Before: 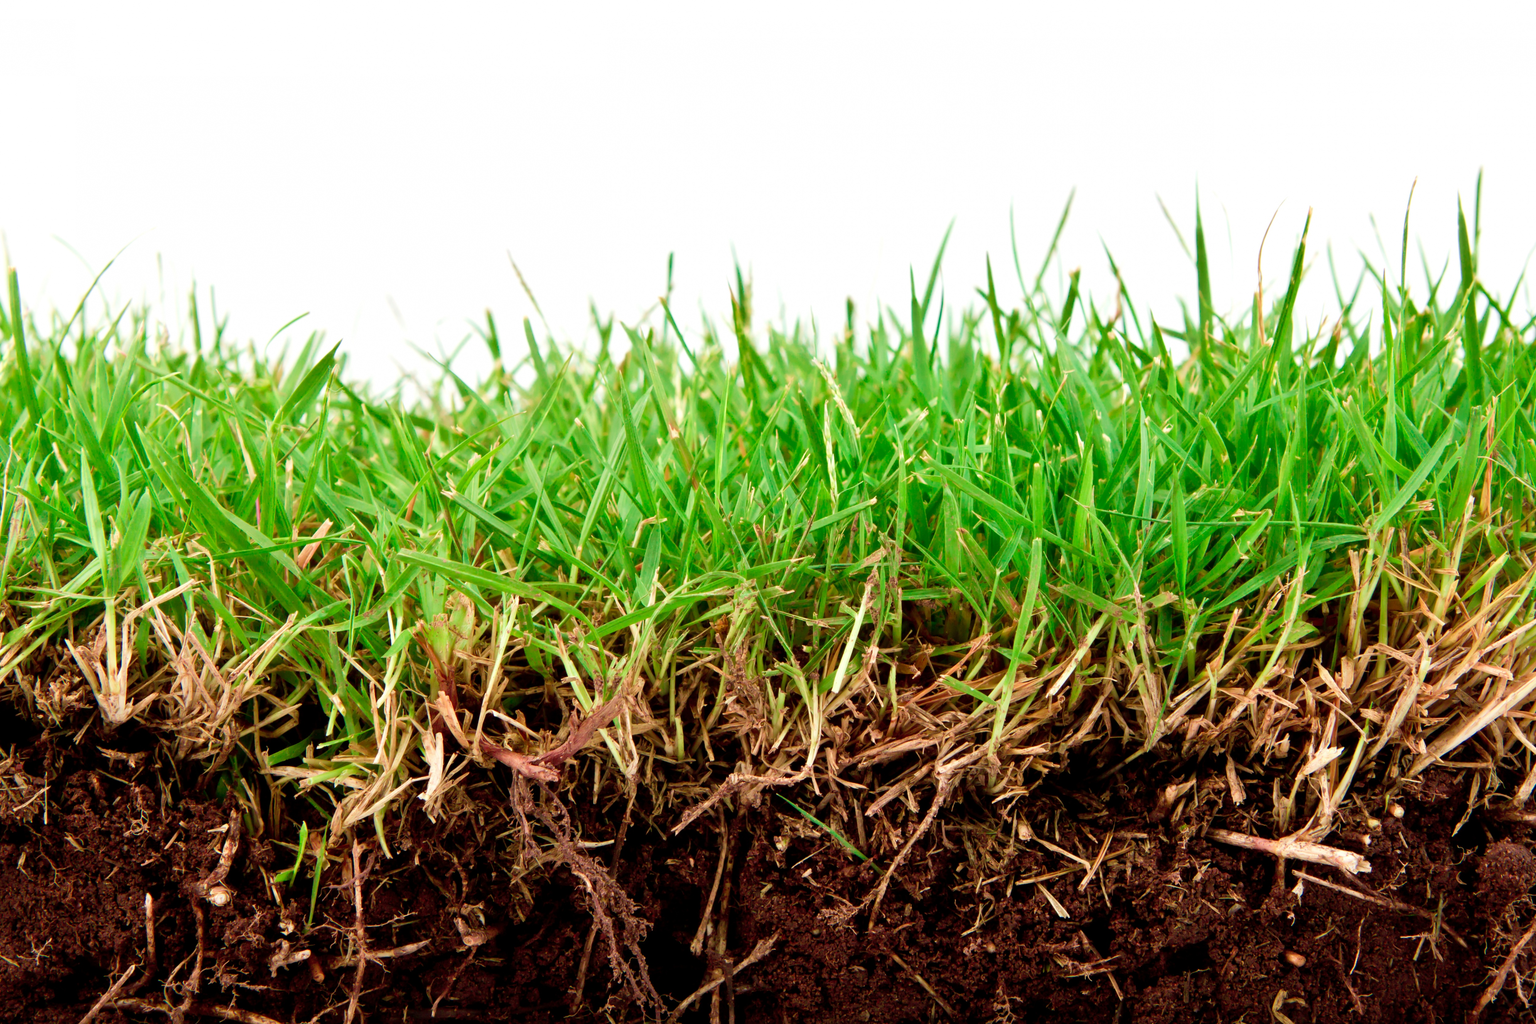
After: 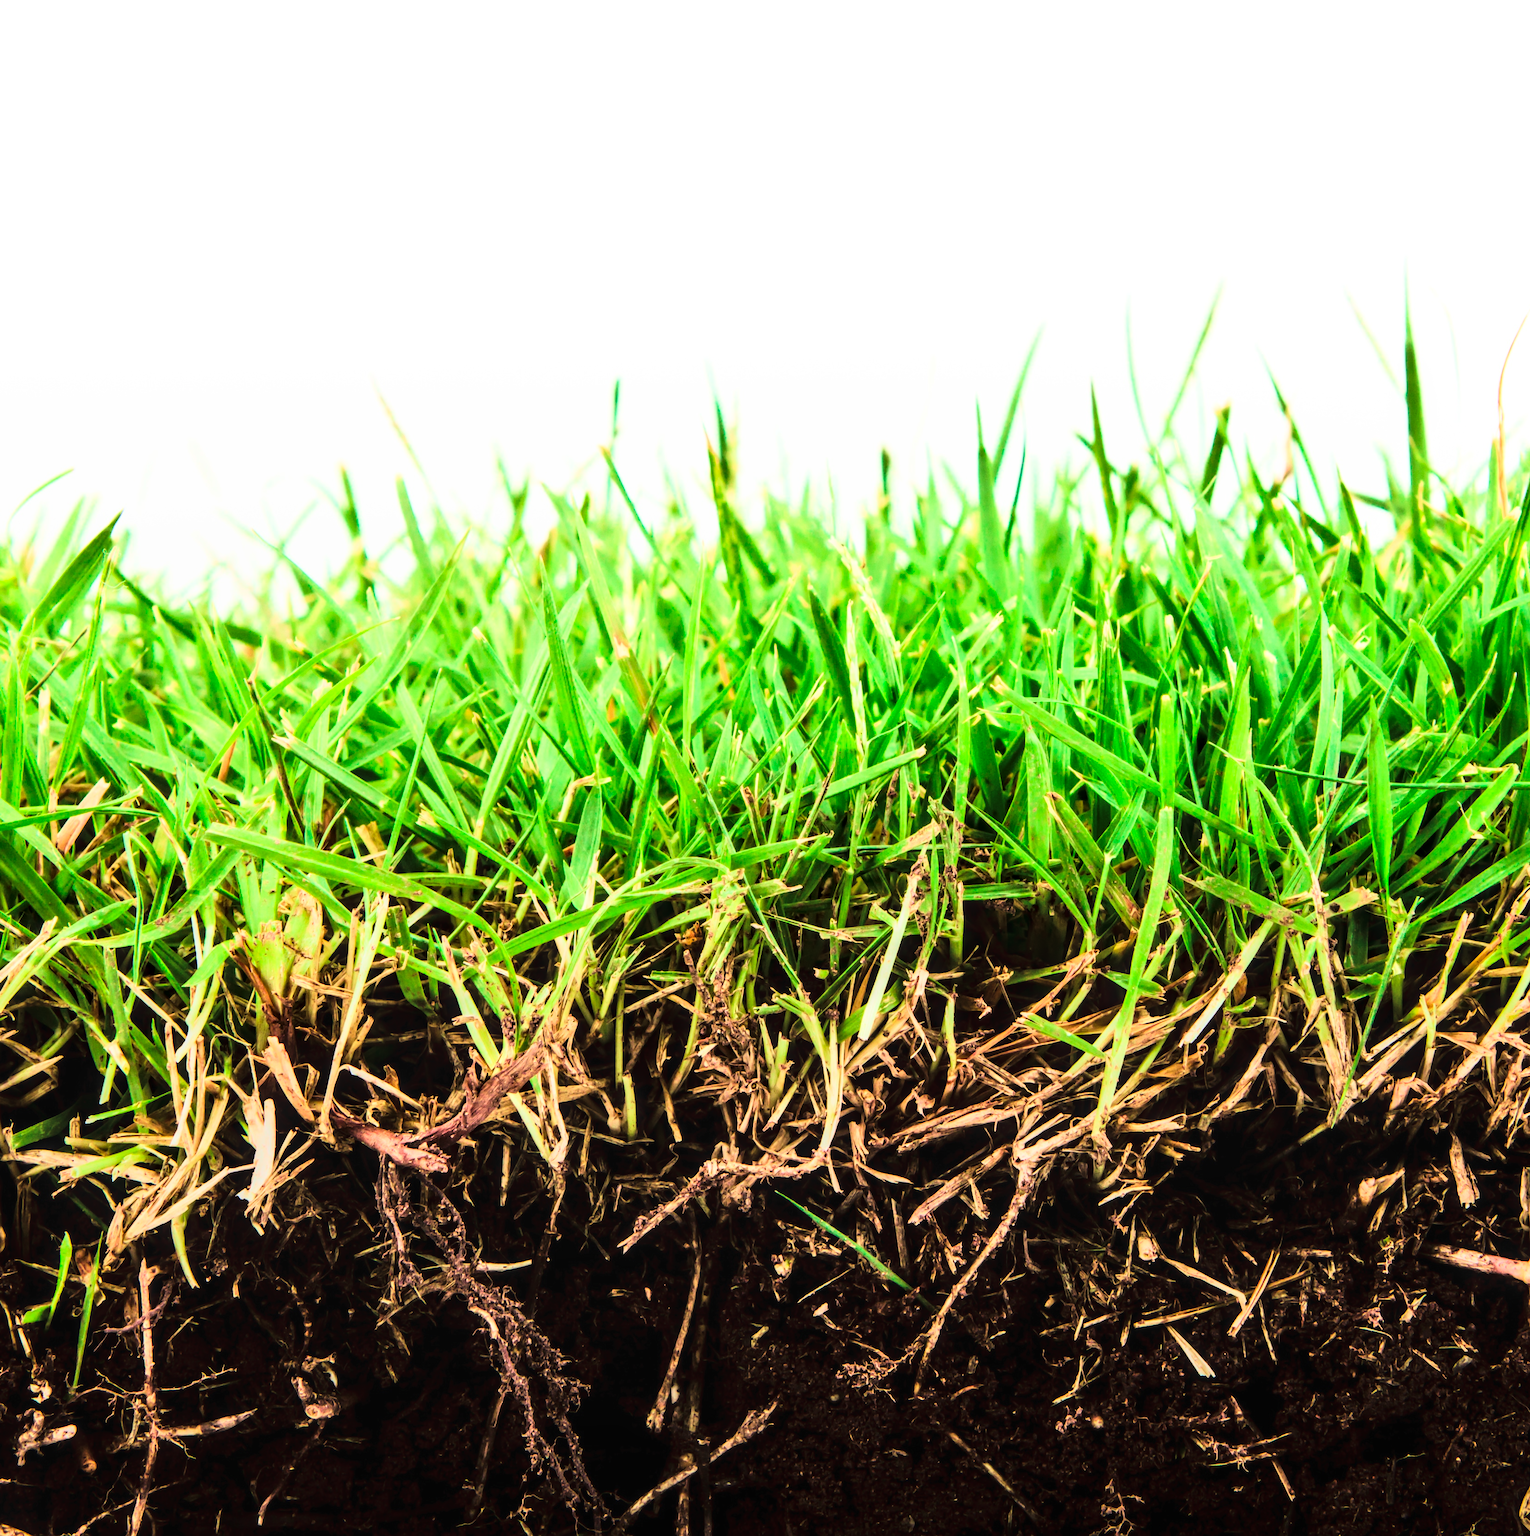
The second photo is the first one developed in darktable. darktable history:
crop: left 16.935%, right 16.628%
tone curve: curves: ch0 [(0, 0) (0.003, 0.006) (0.011, 0.008) (0.025, 0.011) (0.044, 0.015) (0.069, 0.019) (0.1, 0.023) (0.136, 0.03) (0.177, 0.042) (0.224, 0.065) (0.277, 0.103) (0.335, 0.177) (0.399, 0.294) (0.468, 0.463) (0.543, 0.639) (0.623, 0.805) (0.709, 0.909) (0.801, 0.967) (0.898, 0.989) (1, 1)], color space Lab, linked channels, preserve colors none
local contrast: on, module defaults
